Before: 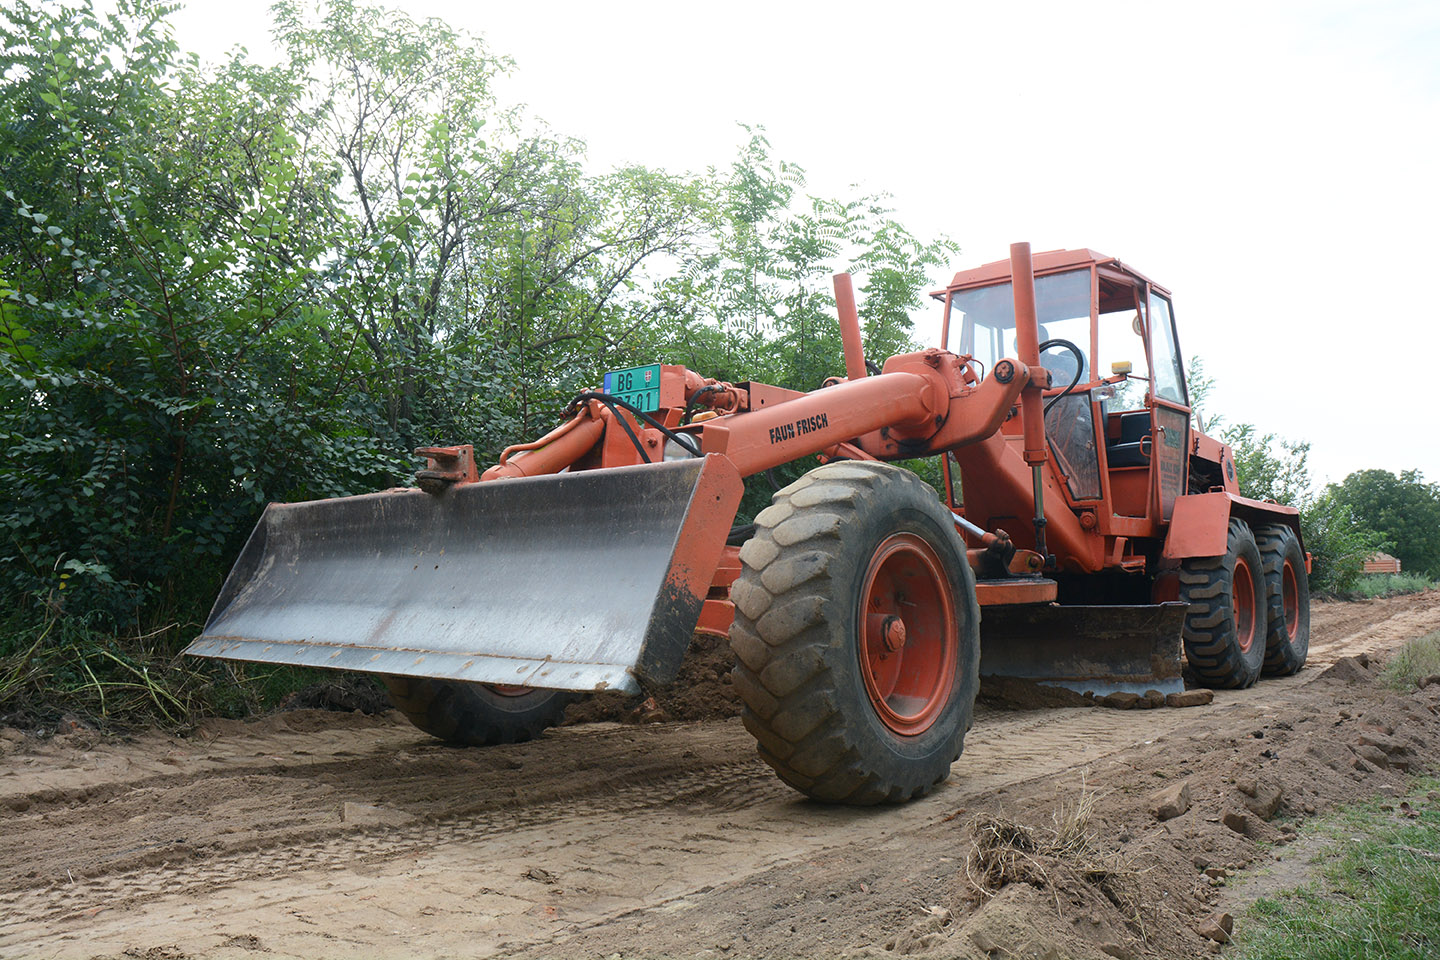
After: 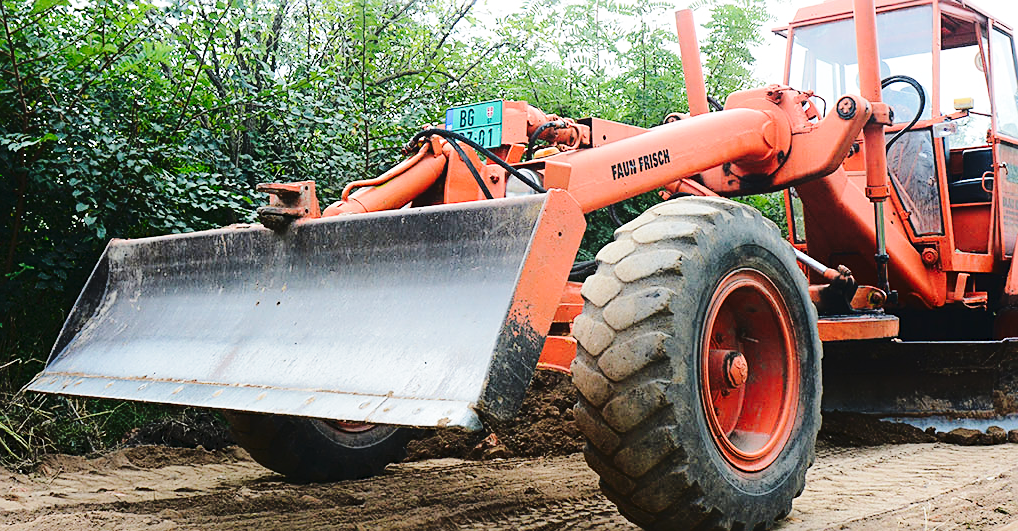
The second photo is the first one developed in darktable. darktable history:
crop: left 10.976%, top 27.558%, right 18.3%, bottom 17.117%
sharpen: on, module defaults
base curve: curves: ch0 [(0, 0) (0.028, 0.03) (0.121, 0.232) (0.46, 0.748) (0.859, 0.968) (1, 1)], preserve colors none
tone curve: curves: ch0 [(0, 0) (0.003, 0.031) (0.011, 0.033) (0.025, 0.038) (0.044, 0.049) (0.069, 0.059) (0.1, 0.071) (0.136, 0.093) (0.177, 0.142) (0.224, 0.204) (0.277, 0.292) (0.335, 0.387) (0.399, 0.484) (0.468, 0.567) (0.543, 0.643) (0.623, 0.712) (0.709, 0.776) (0.801, 0.837) (0.898, 0.903) (1, 1)], color space Lab, linked channels, preserve colors none
